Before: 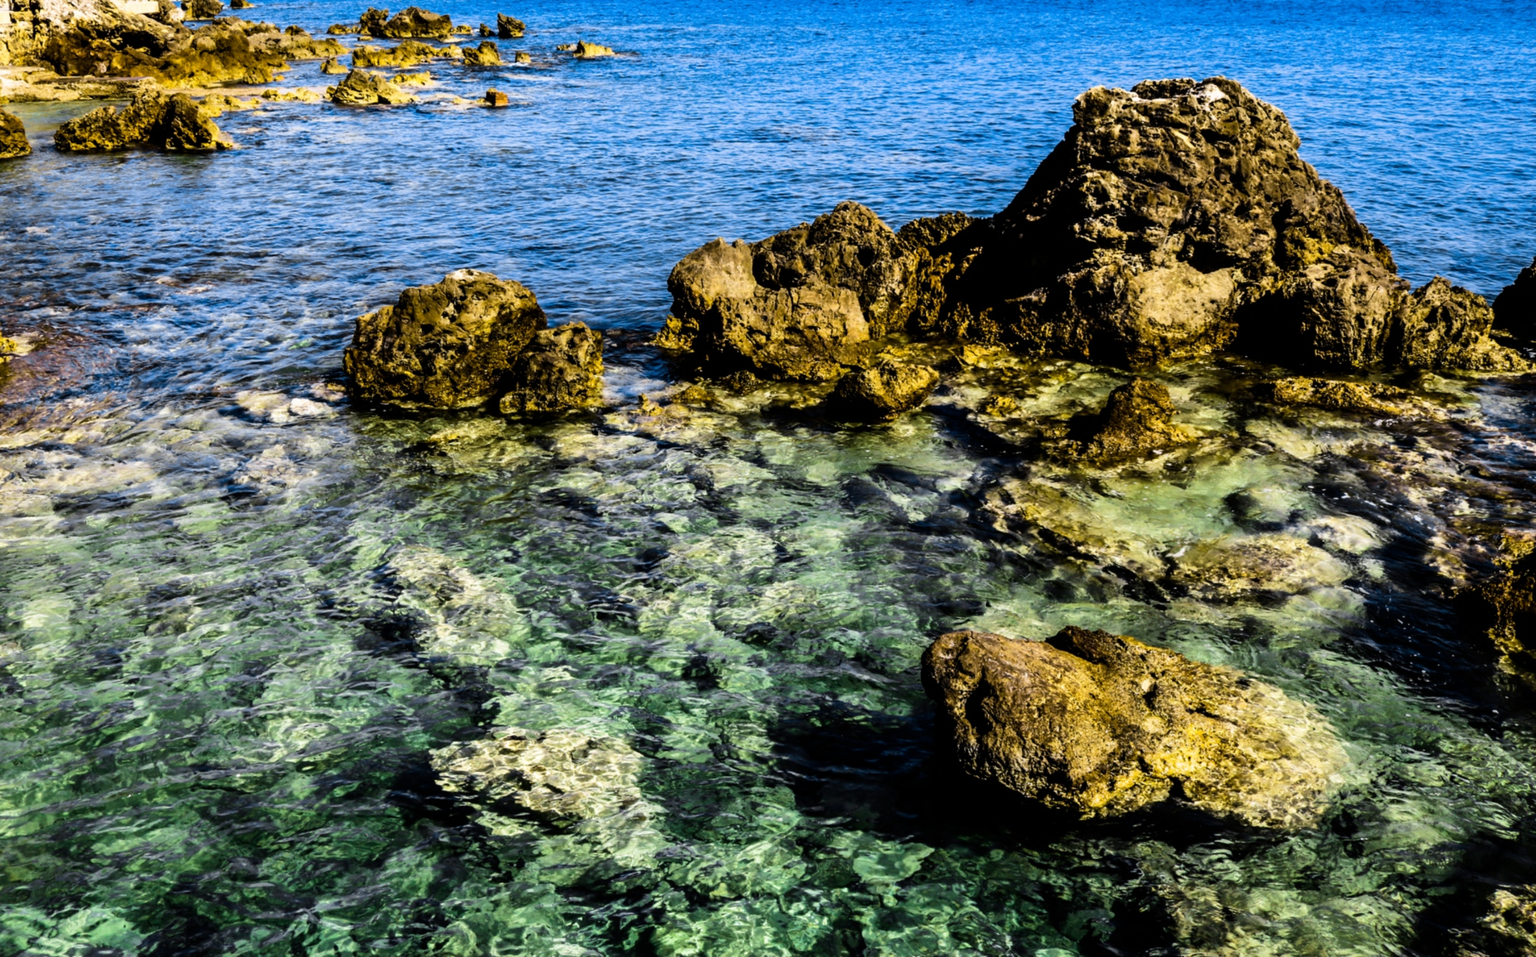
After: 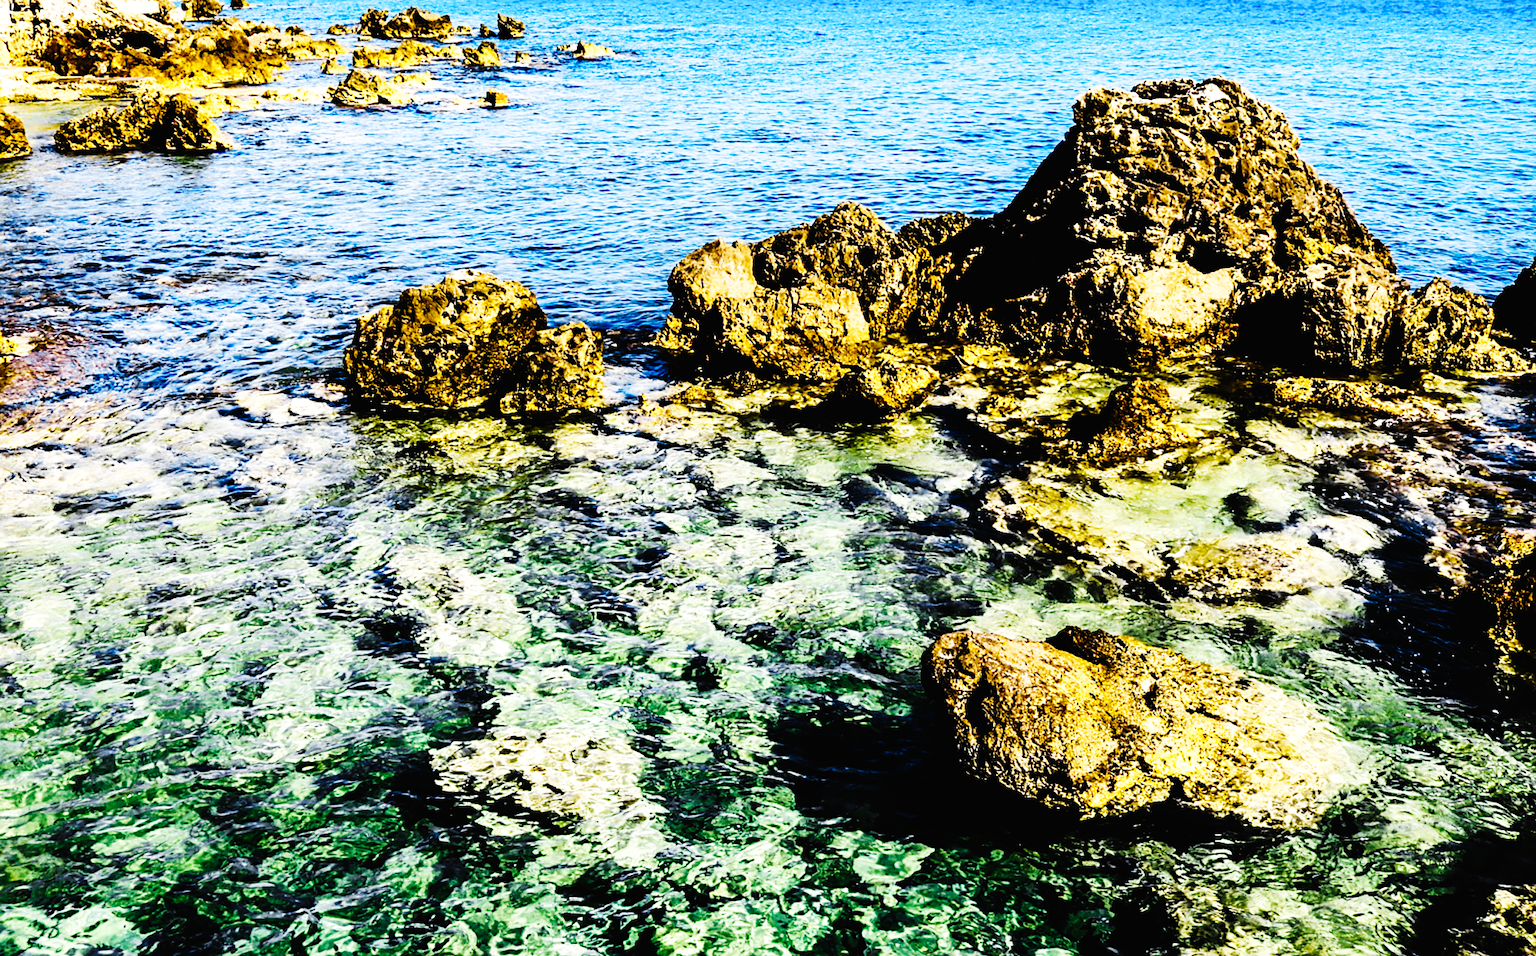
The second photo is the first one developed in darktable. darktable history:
base curve: curves: ch0 [(0, 0) (0, 0) (0.002, 0.001) (0.008, 0.003) (0.019, 0.011) (0.037, 0.037) (0.064, 0.11) (0.102, 0.232) (0.152, 0.379) (0.216, 0.524) (0.296, 0.665) (0.394, 0.789) (0.512, 0.881) (0.651, 0.945) (0.813, 0.986) (1, 1)], preserve colors none
tone curve: curves: ch0 [(0, 0.009) (0.037, 0.035) (0.131, 0.126) (0.275, 0.28) (0.476, 0.514) (0.617, 0.667) (0.704, 0.759) (0.813, 0.863) (0.911, 0.931) (0.997, 1)]; ch1 [(0, 0) (0.318, 0.271) (0.444, 0.438) (0.493, 0.496) (0.508, 0.5) (0.534, 0.535) (0.57, 0.582) (0.65, 0.664) (0.746, 0.764) (1, 1)]; ch2 [(0, 0) (0.246, 0.24) (0.36, 0.381) (0.415, 0.434) (0.476, 0.492) (0.502, 0.499) (0.522, 0.518) (0.533, 0.534) (0.586, 0.598) (0.634, 0.643) (0.706, 0.717) (0.853, 0.83) (1, 0.951)], preserve colors none
sharpen: on, module defaults
